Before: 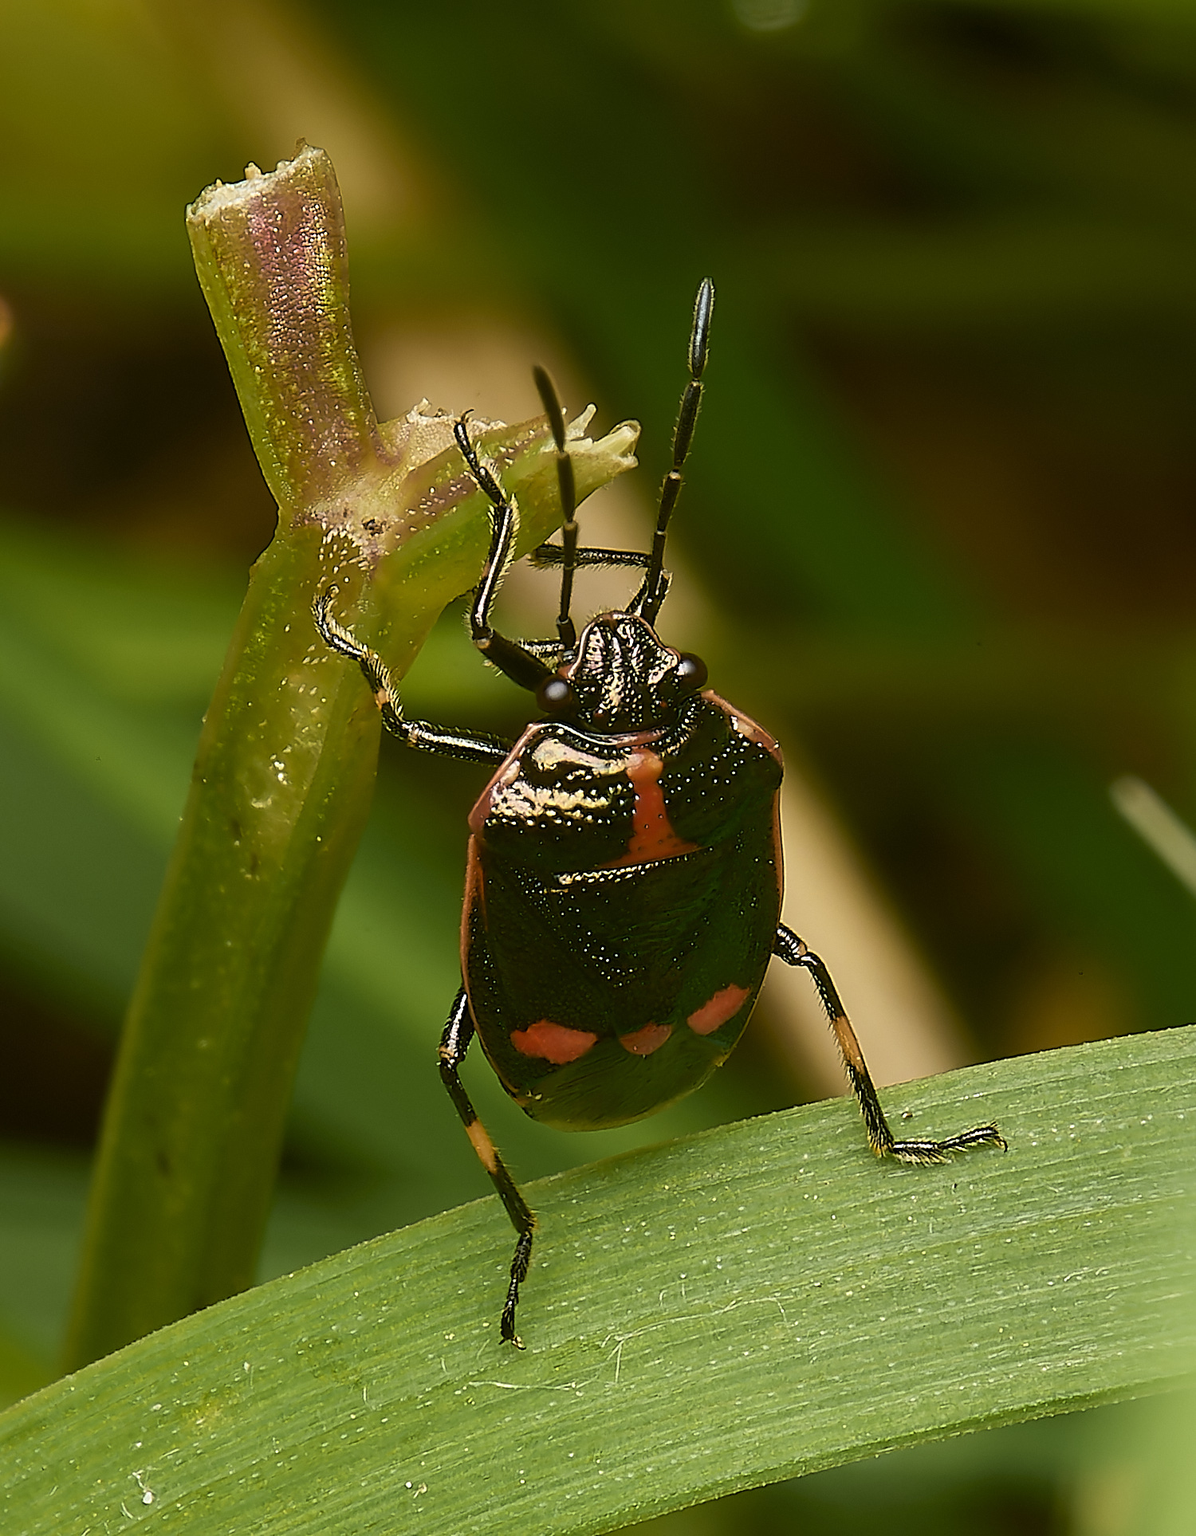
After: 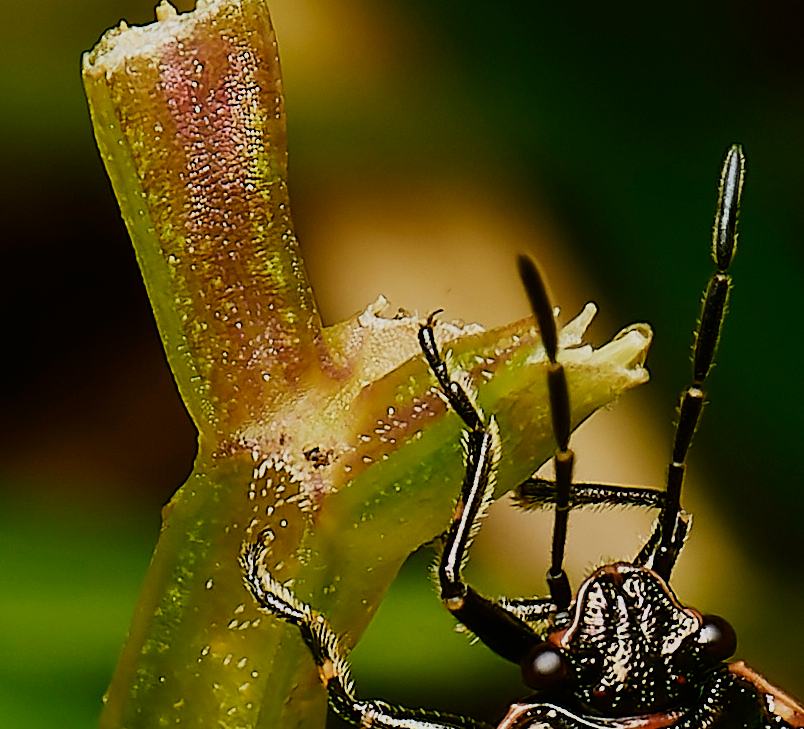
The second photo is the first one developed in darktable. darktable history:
crop: left 10.121%, top 10.631%, right 36.218%, bottom 51.526%
exposure: compensate highlight preservation false
sigmoid: contrast 1.6, skew -0.2, preserve hue 0%, red attenuation 0.1, red rotation 0.035, green attenuation 0.1, green rotation -0.017, blue attenuation 0.15, blue rotation -0.052, base primaries Rec2020
